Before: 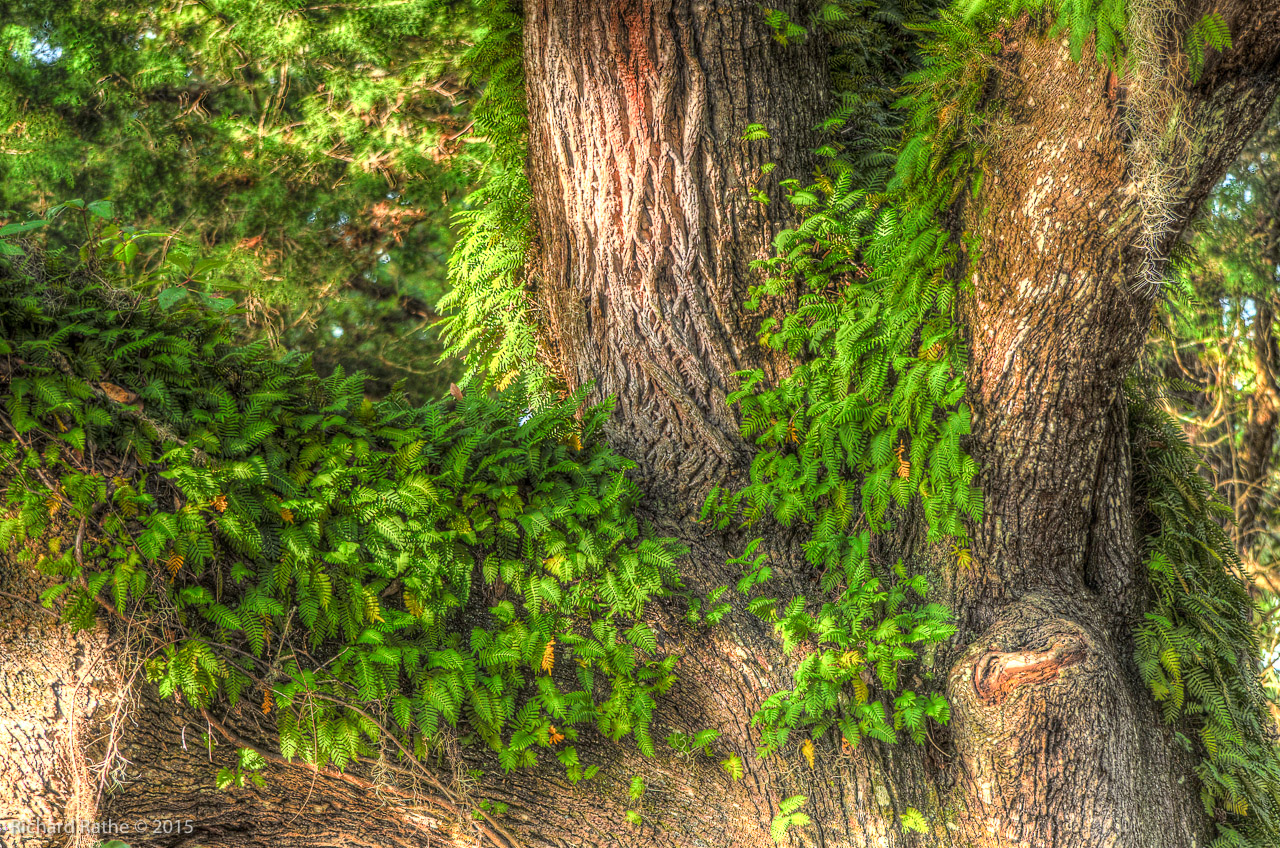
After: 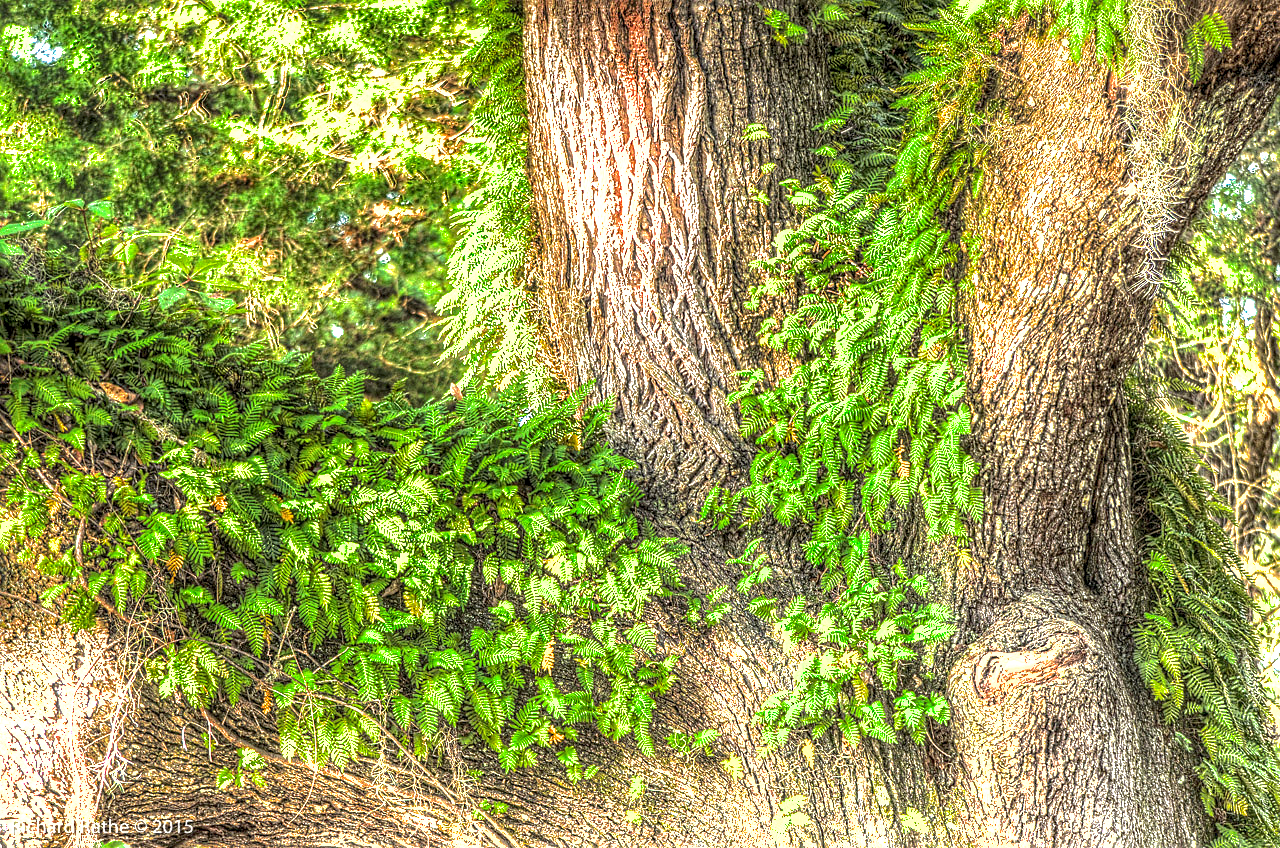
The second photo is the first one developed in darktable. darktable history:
exposure: black level correction 0, exposure 1.471 EV, compensate highlight preservation false
shadows and highlights: on, module defaults
local contrast: highlights 26%, detail 150%
sharpen: on, module defaults
